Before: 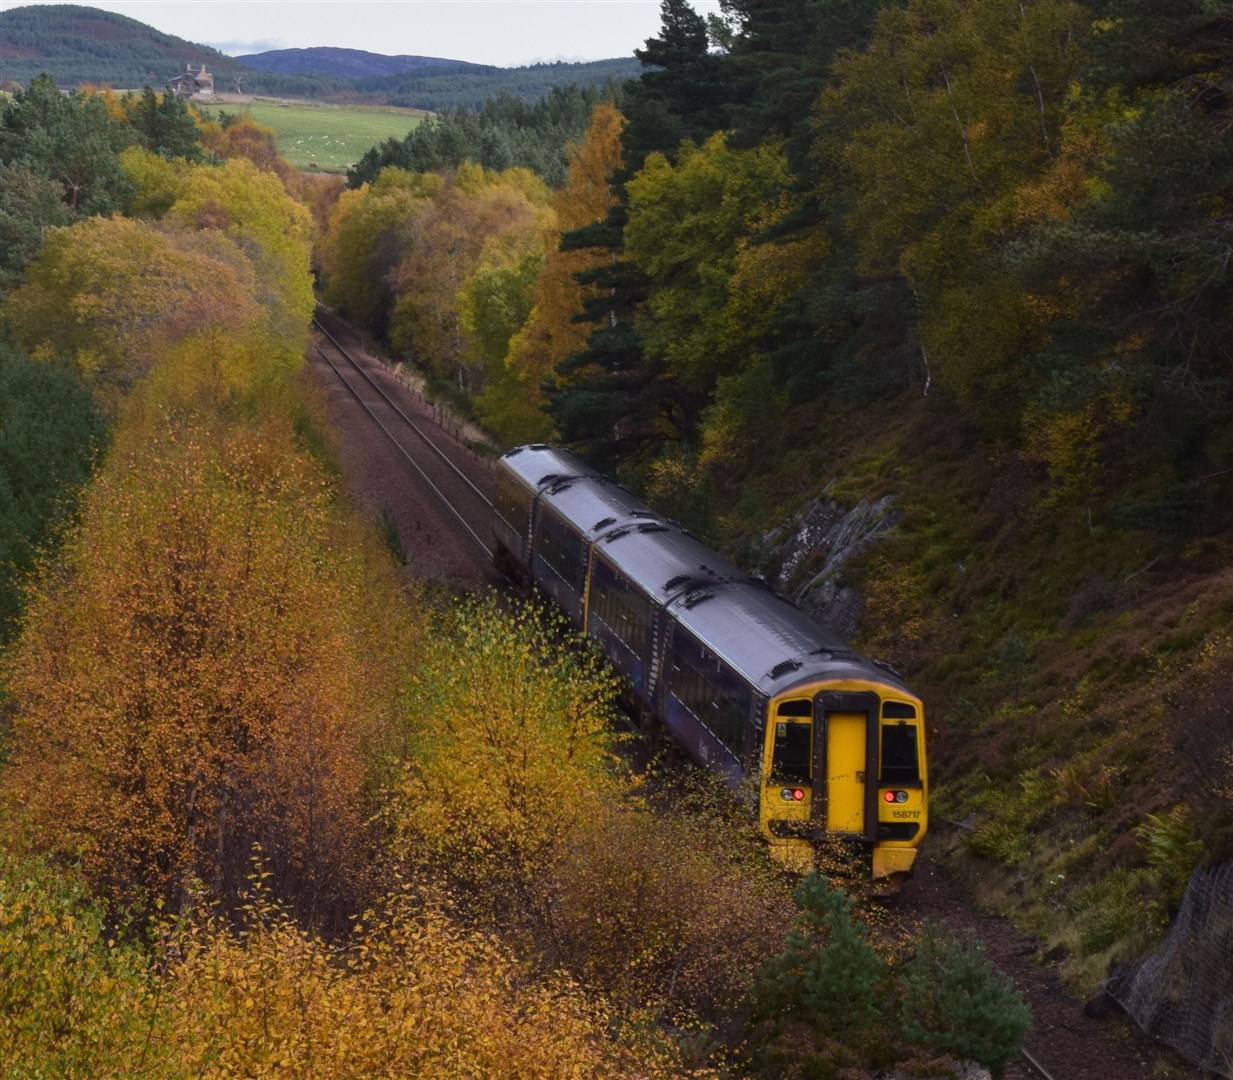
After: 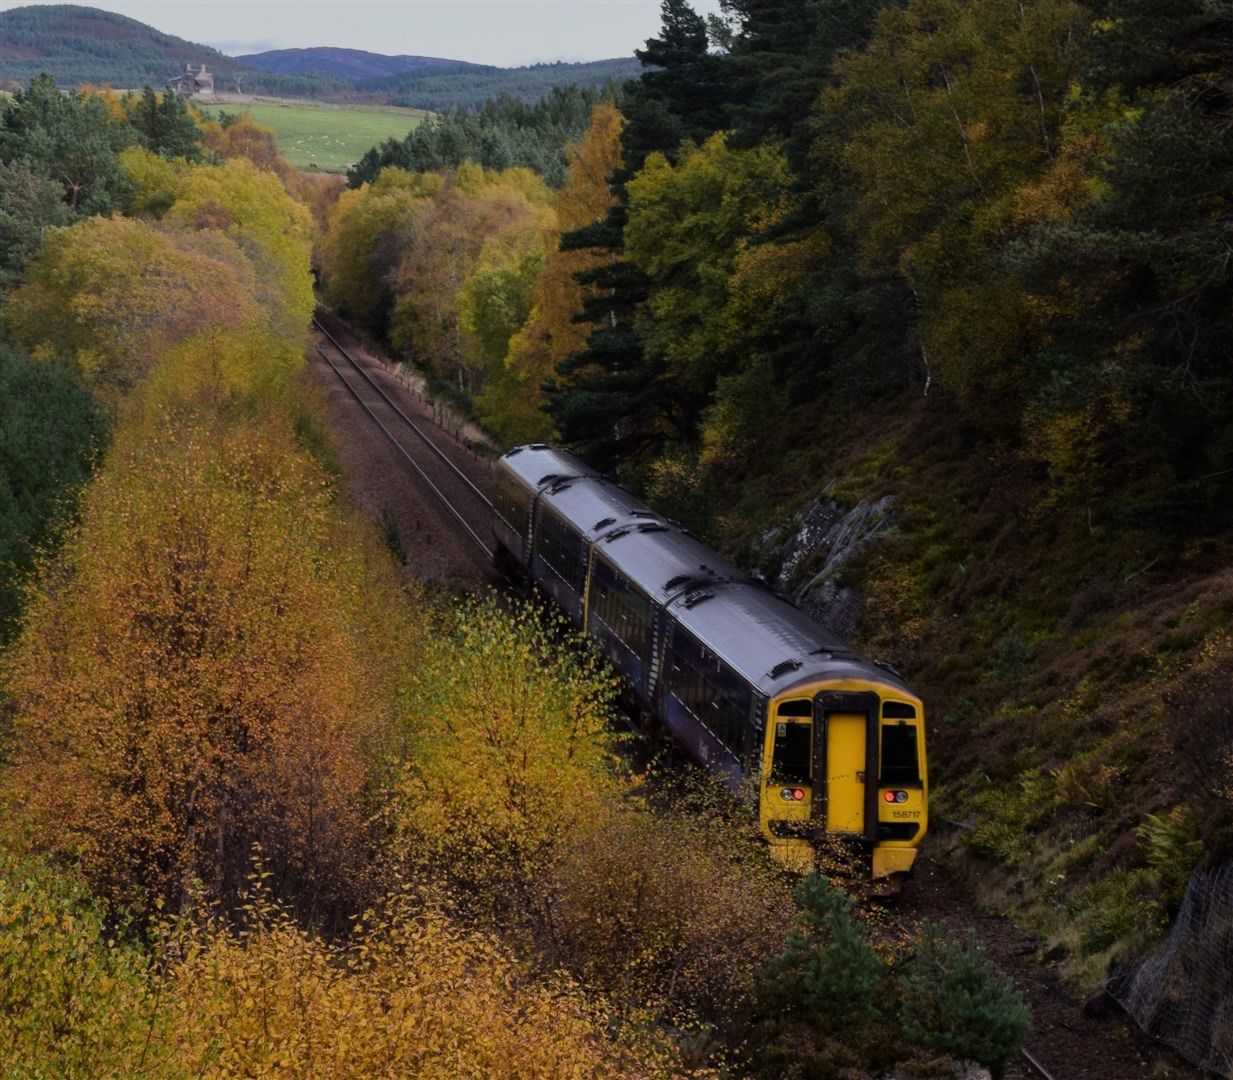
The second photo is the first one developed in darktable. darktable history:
white balance: red 0.986, blue 1.01
filmic rgb: black relative exposure -7.65 EV, white relative exposure 4.56 EV, hardness 3.61
